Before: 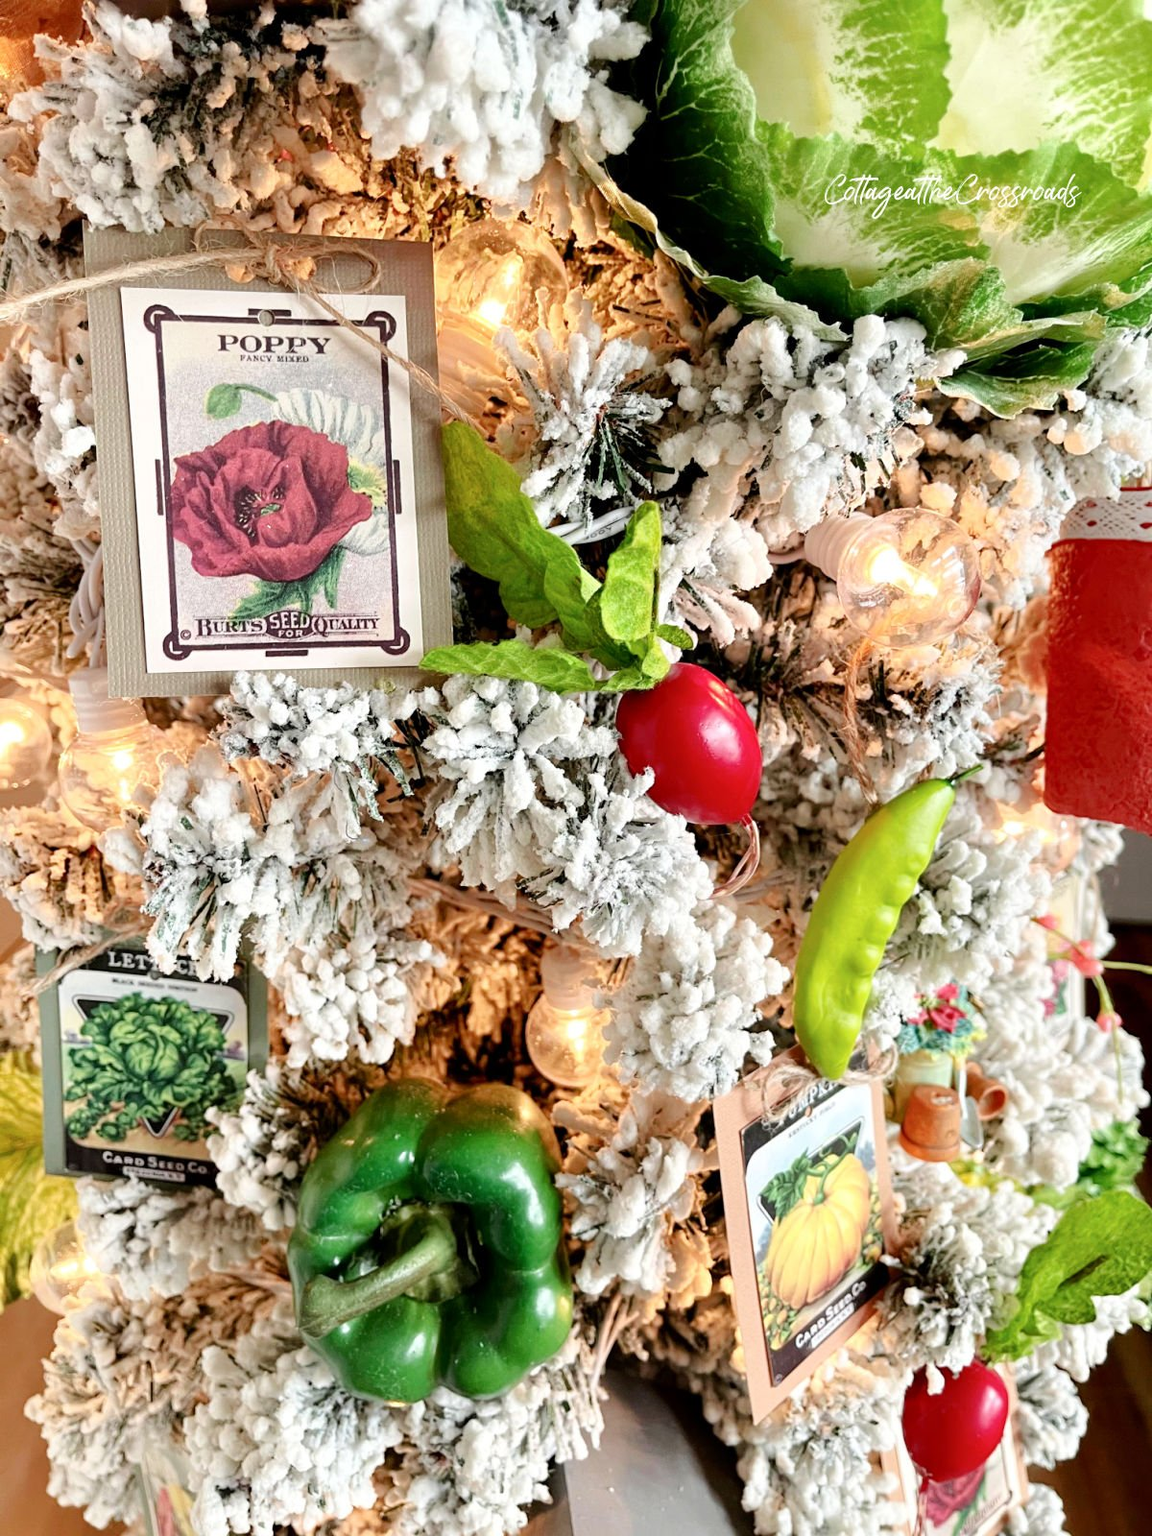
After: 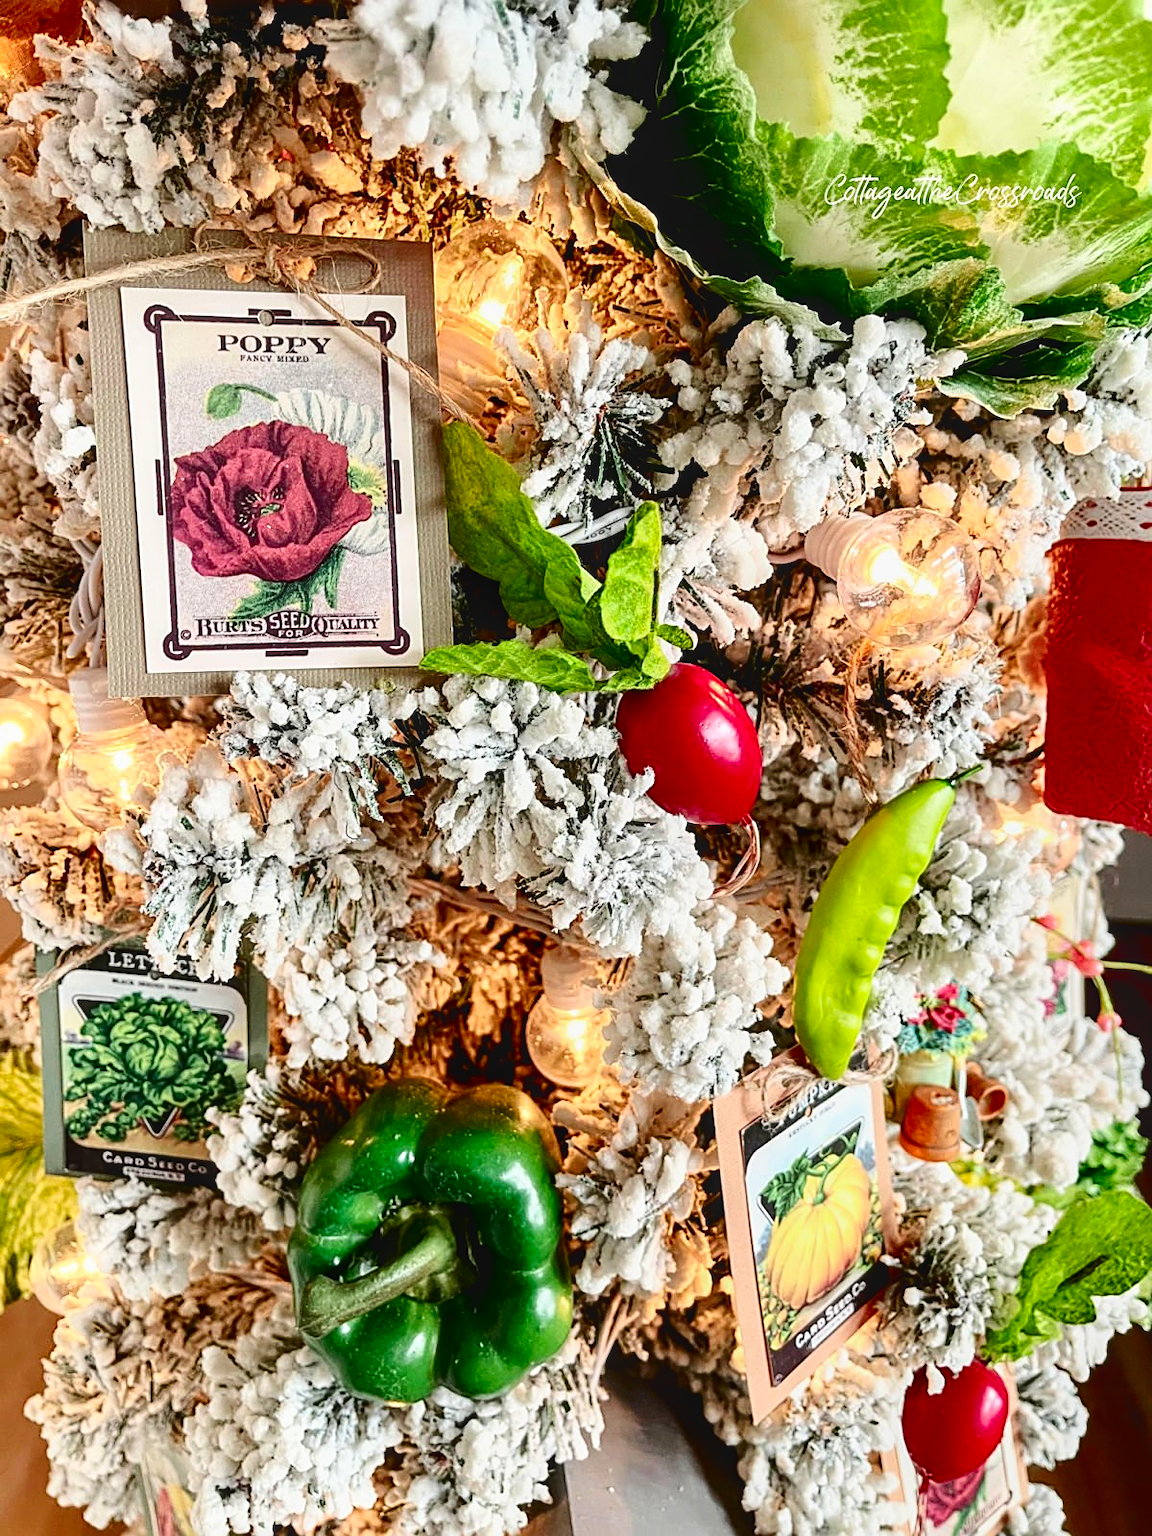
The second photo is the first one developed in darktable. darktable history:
sharpen: on, module defaults
local contrast: detail 110%
contrast brightness saturation: contrast 0.21, brightness -0.11, saturation 0.21
